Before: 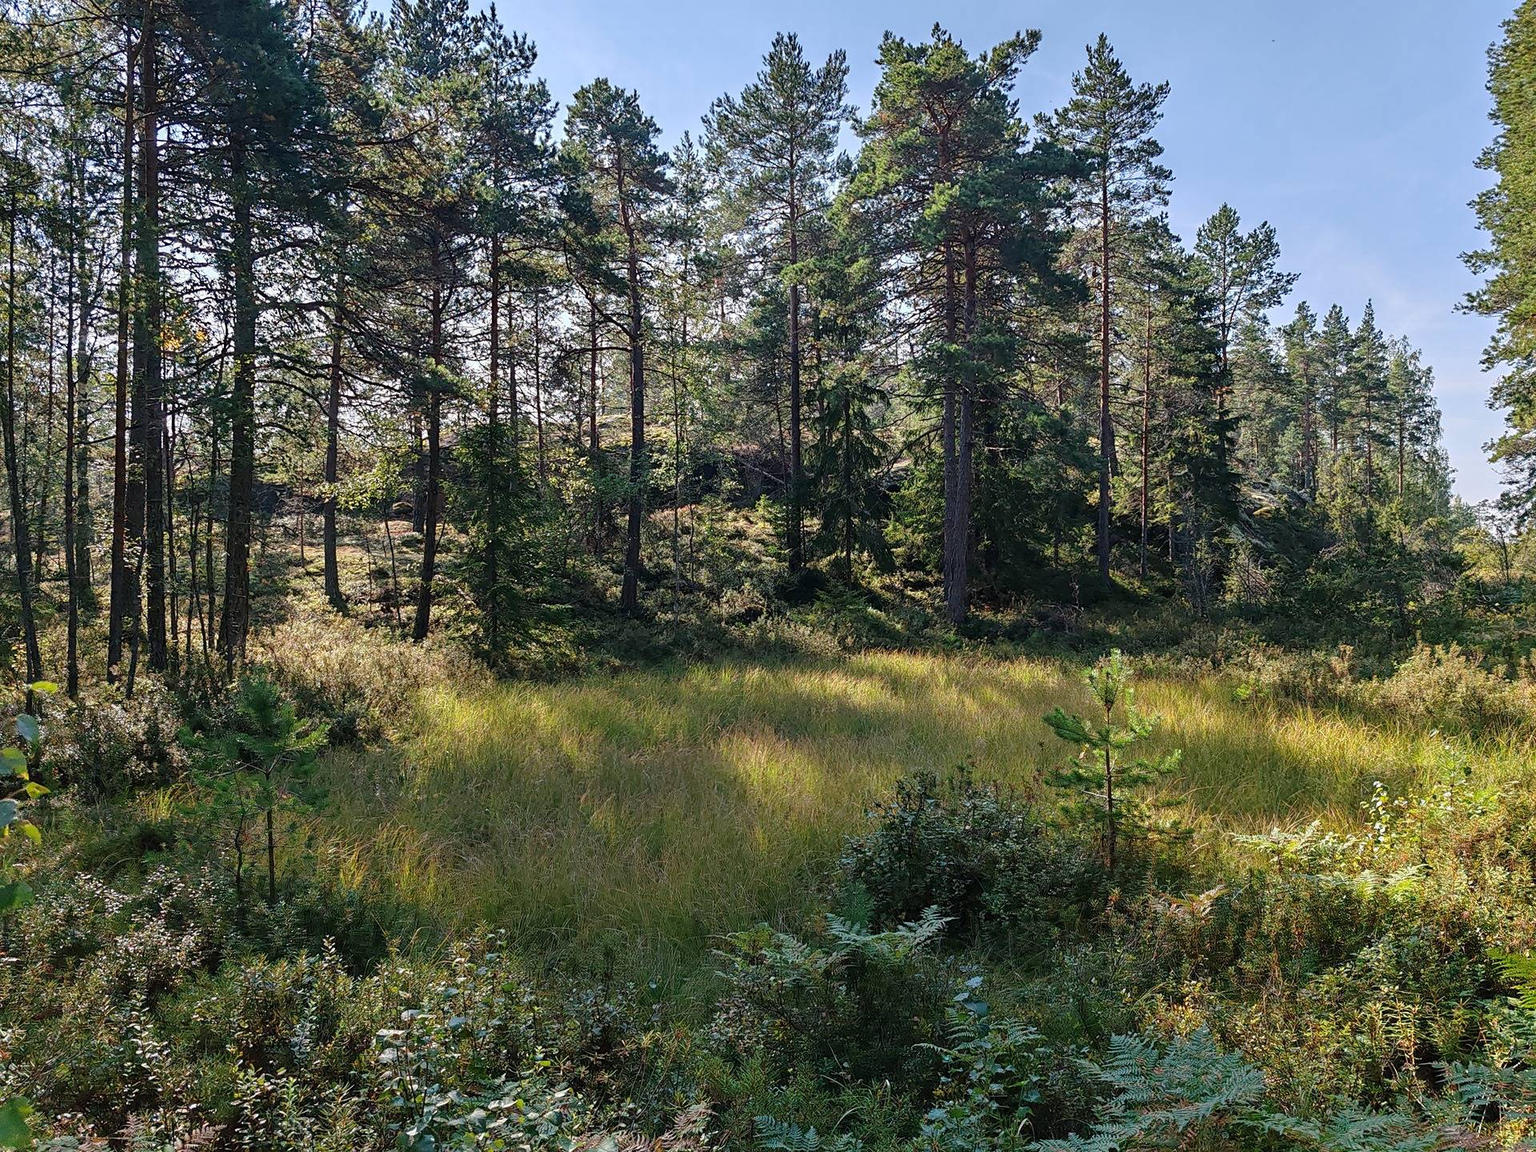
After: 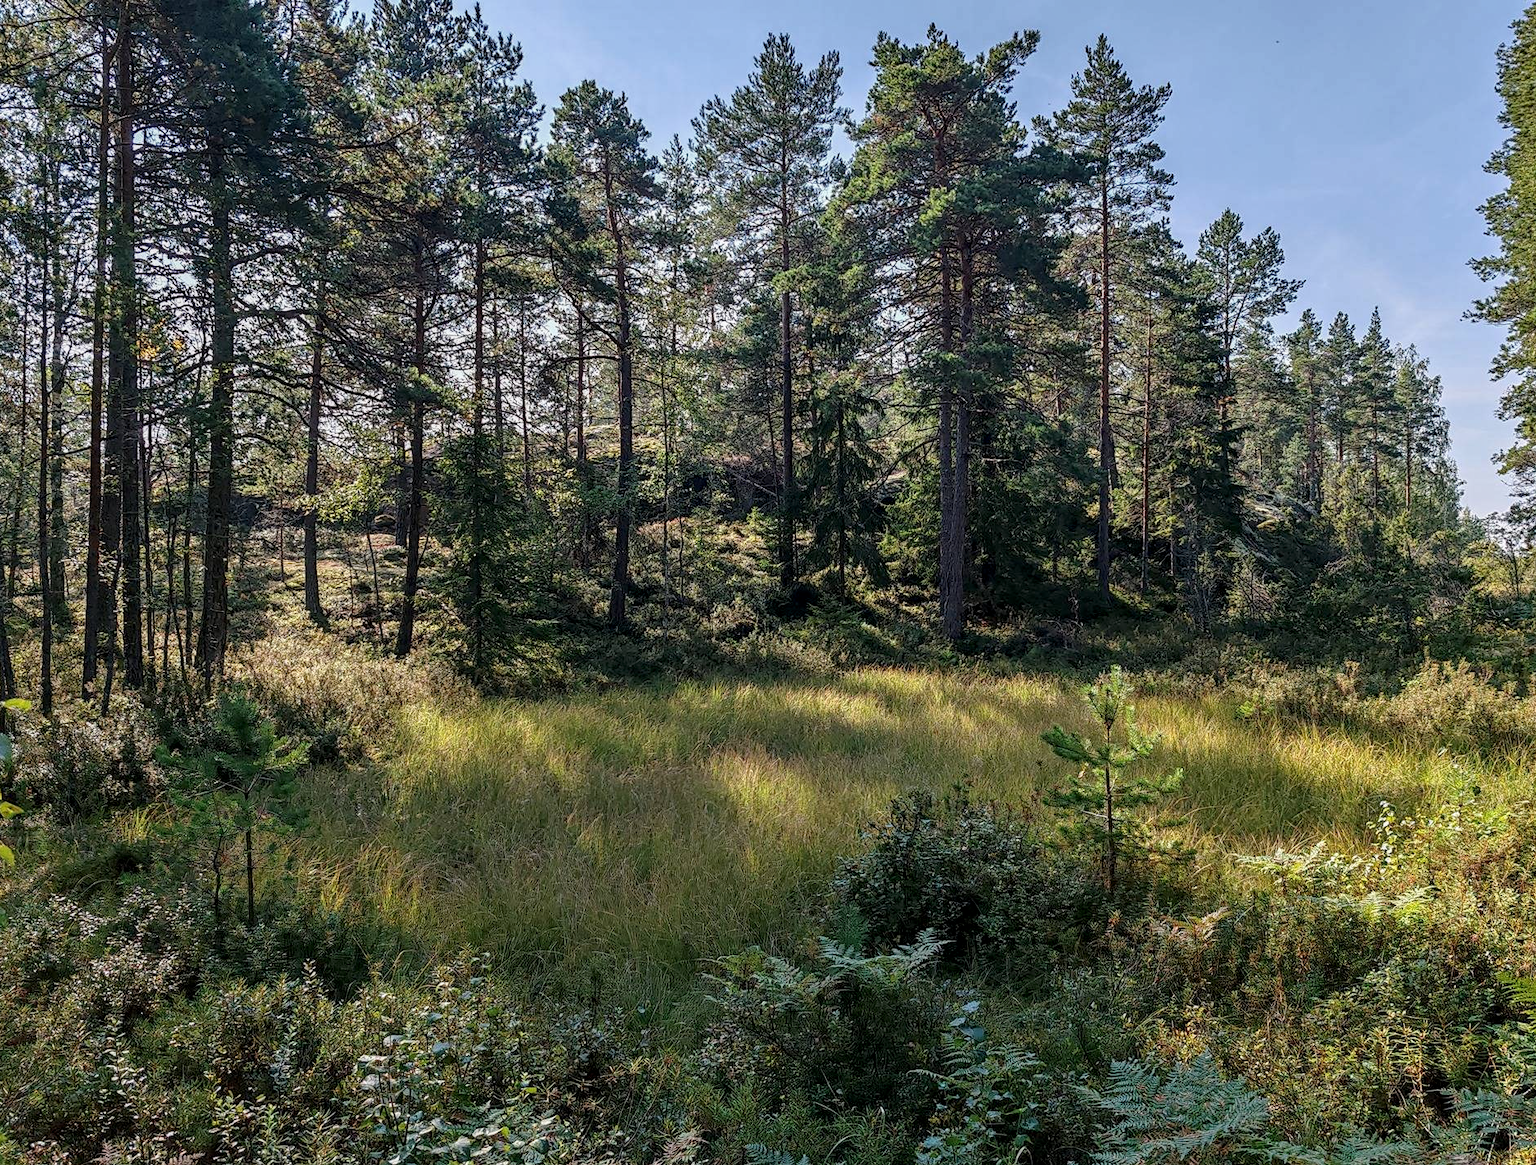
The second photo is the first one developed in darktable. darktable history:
tone equalizer: -7 EV 0.13 EV, smoothing diameter 25%, edges refinement/feathering 10, preserve details guided filter
exposure: exposure -0.177 EV, compensate highlight preservation false
local contrast: detail 130%
crop and rotate: left 1.774%, right 0.633%, bottom 1.28%
